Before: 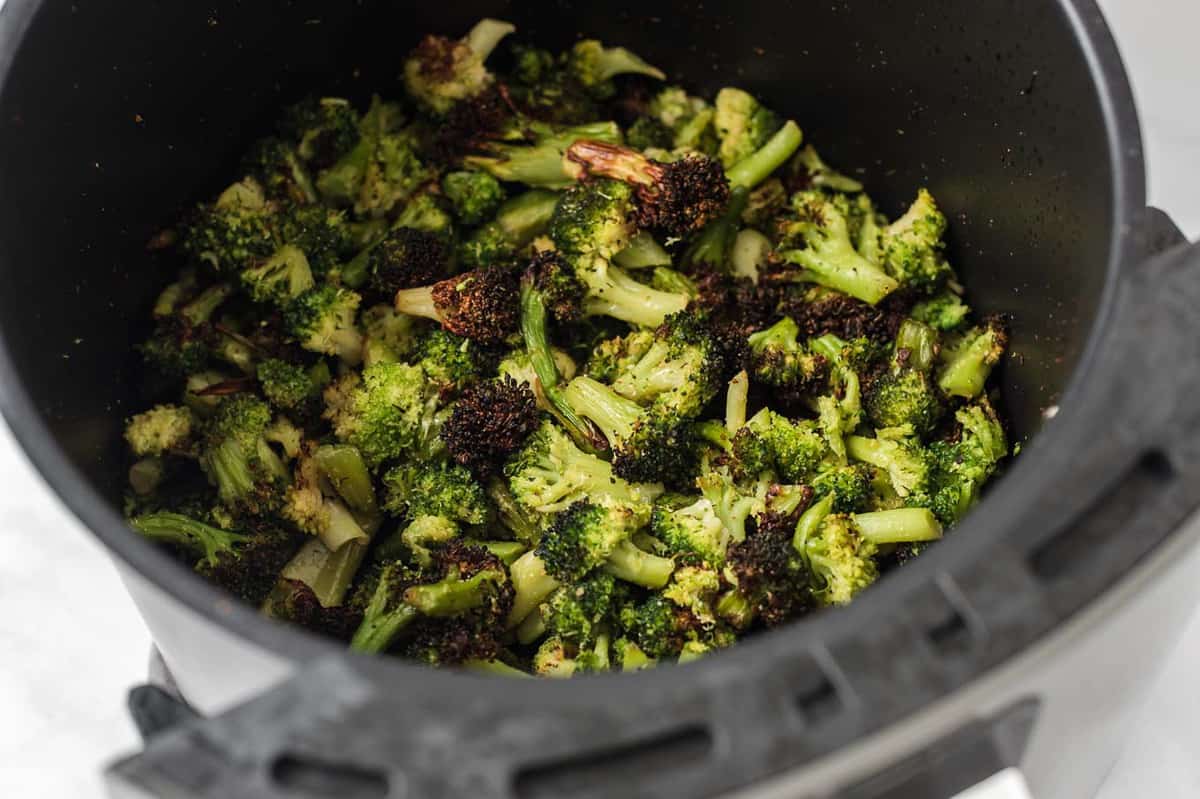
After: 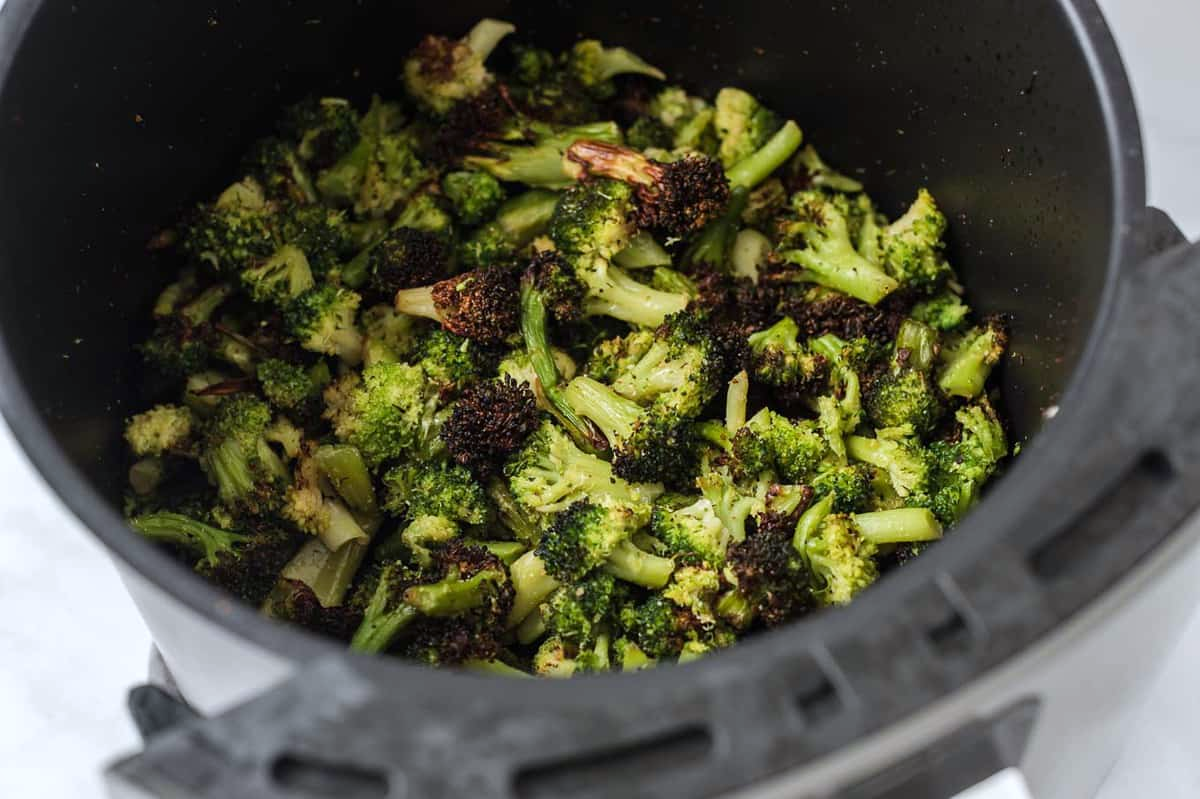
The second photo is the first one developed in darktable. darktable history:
vignetting: fall-off start 116.67%, fall-off radius 59.26%, brightness -0.31, saturation -0.056
white balance: red 0.974, blue 1.044
